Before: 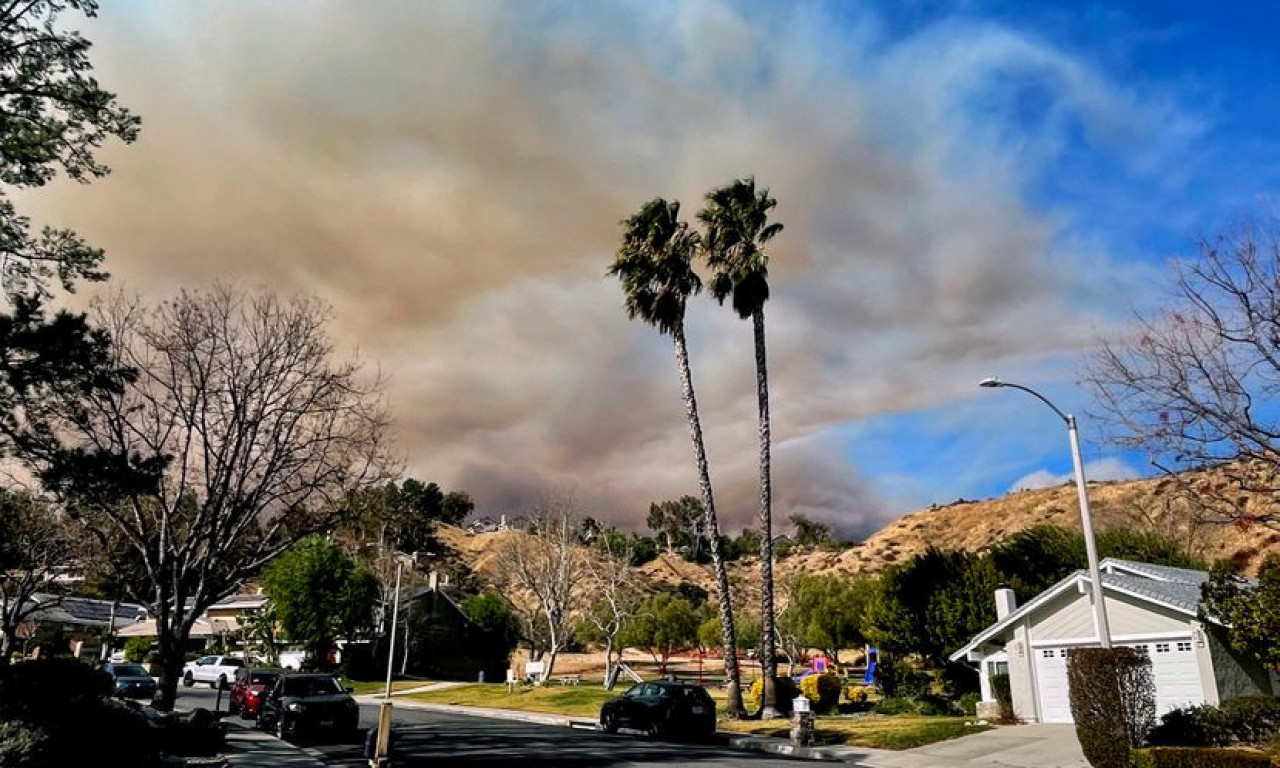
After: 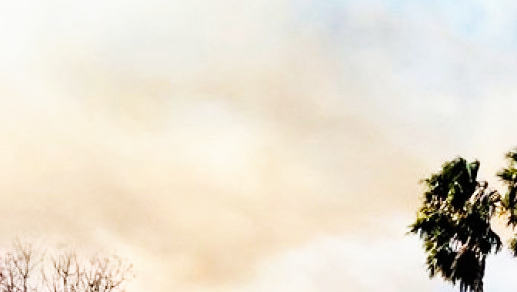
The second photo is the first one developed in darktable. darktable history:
base curve: curves: ch0 [(0, 0) (0.007, 0.004) (0.027, 0.03) (0.046, 0.07) (0.207, 0.54) (0.442, 0.872) (0.673, 0.972) (1, 1)], preserve colors none
crop: left 15.631%, top 5.441%, right 43.96%, bottom 56.41%
exposure: exposure 0.201 EV, compensate highlight preservation false
